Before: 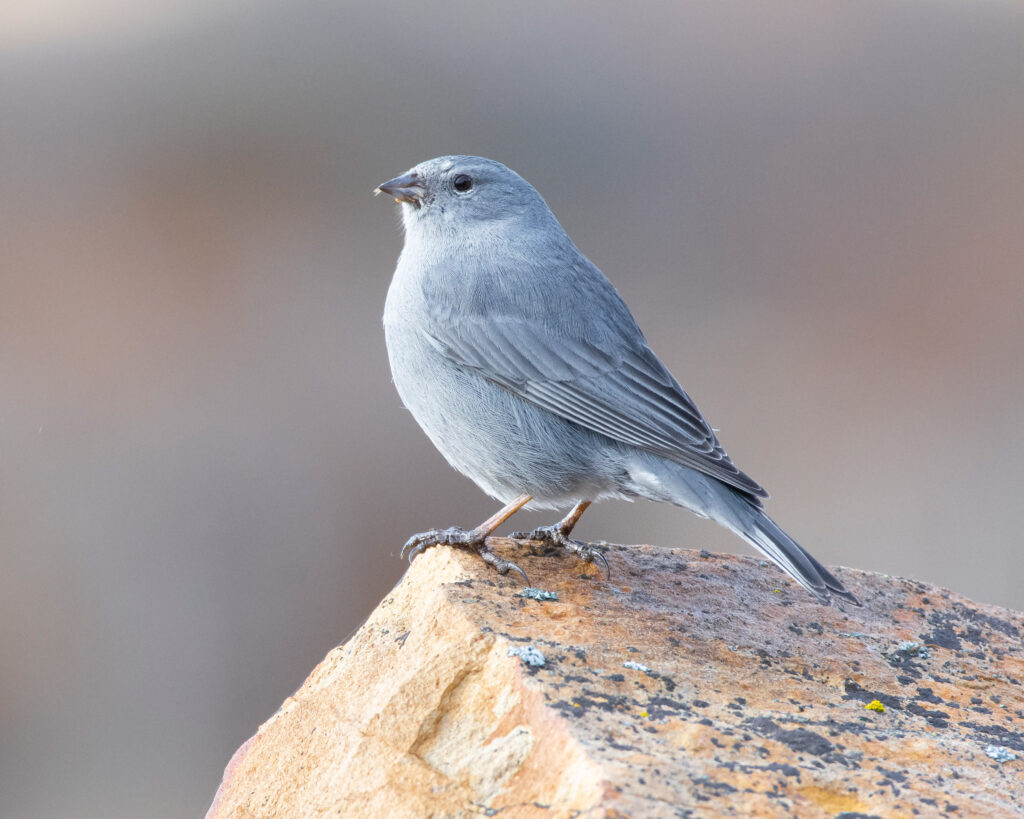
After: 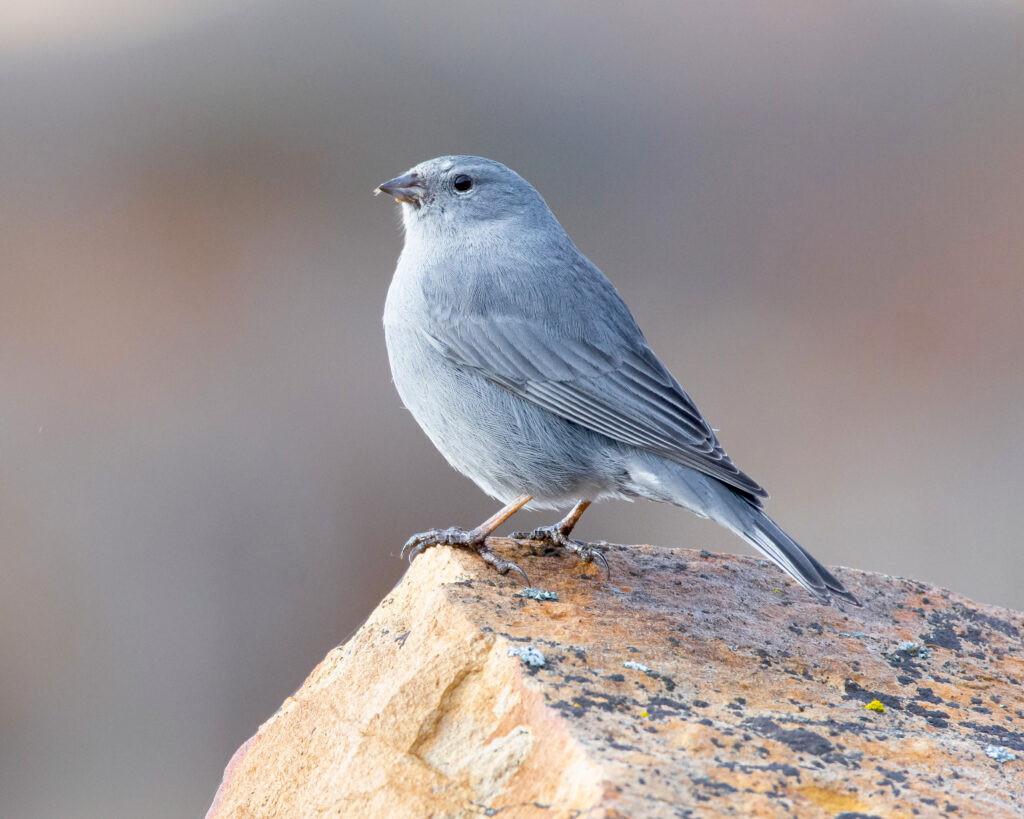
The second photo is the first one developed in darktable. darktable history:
exposure: black level correction 0.017, exposure -0.007 EV, compensate exposure bias true, compensate highlight preservation false
color zones: curves: ch1 [(0, 0.513) (0.143, 0.524) (0.286, 0.511) (0.429, 0.506) (0.571, 0.503) (0.714, 0.503) (0.857, 0.508) (1, 0.513)]
